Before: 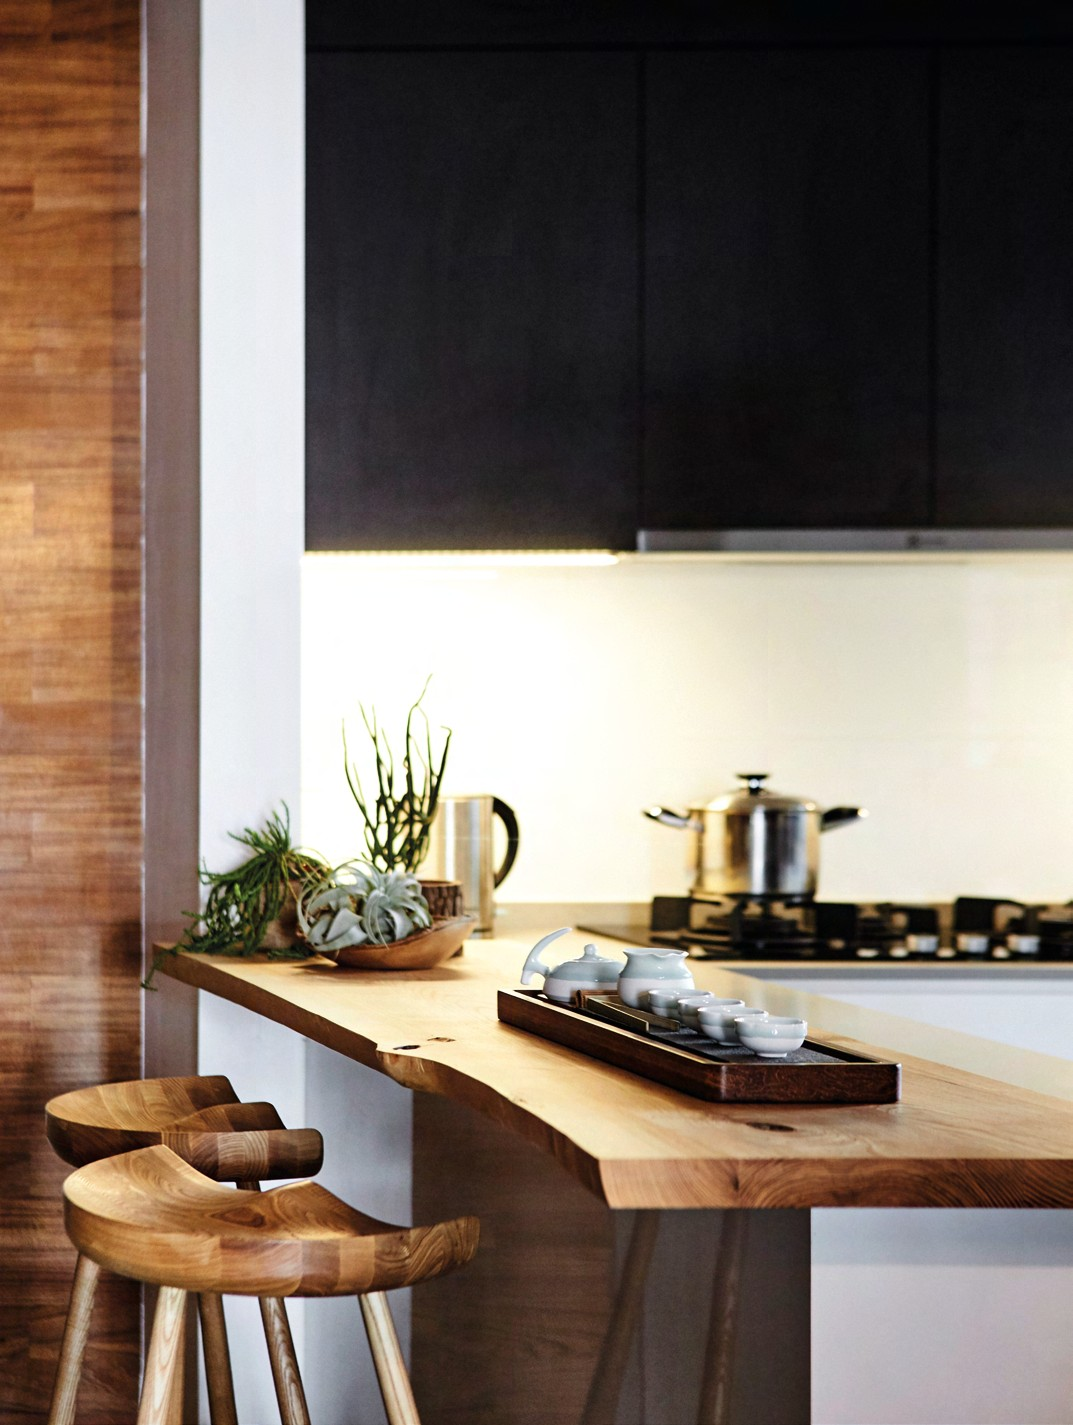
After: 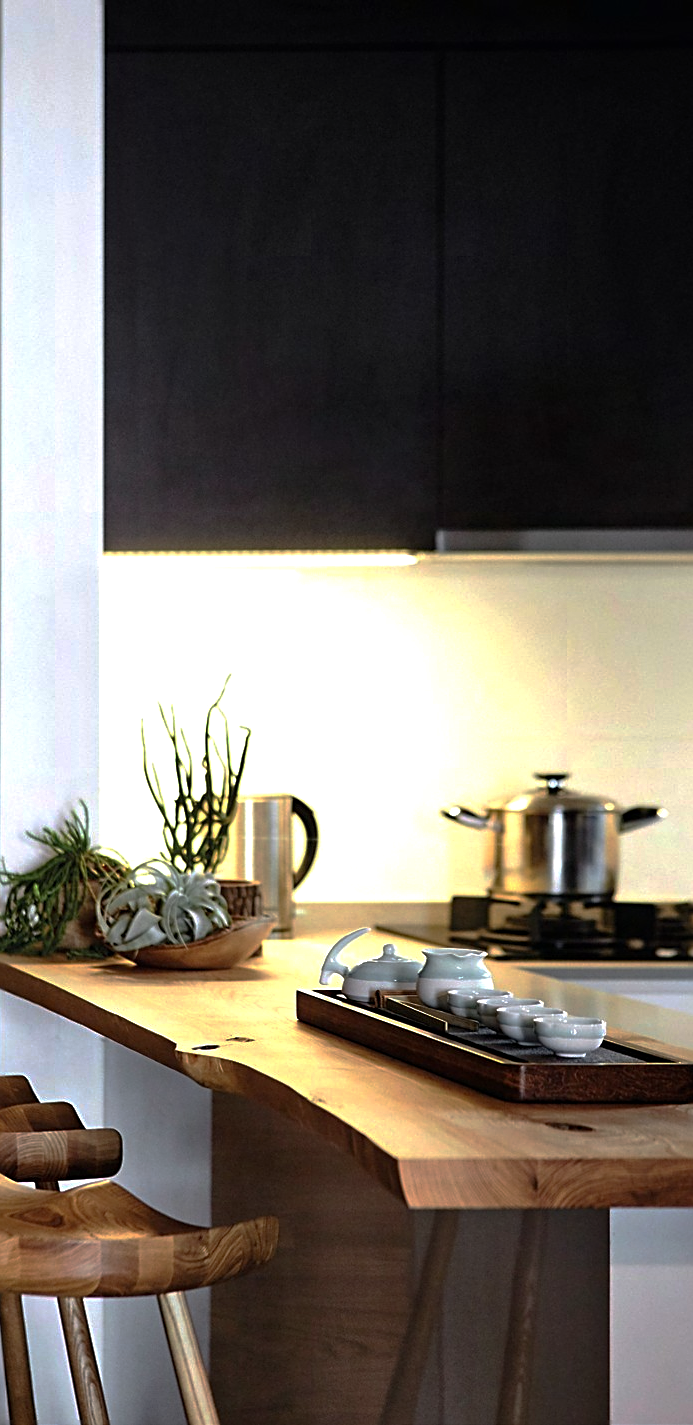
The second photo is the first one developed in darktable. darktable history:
exposure: exposure 0.201 EV, compensate highlight preservation false
sharpen: on, module defaults
crop and rotate: left 18.813%, right 16.519%
base curve: curves: ch0 [(0, 0) (0.841, 0.609) (1, 1)], preserve colors none
